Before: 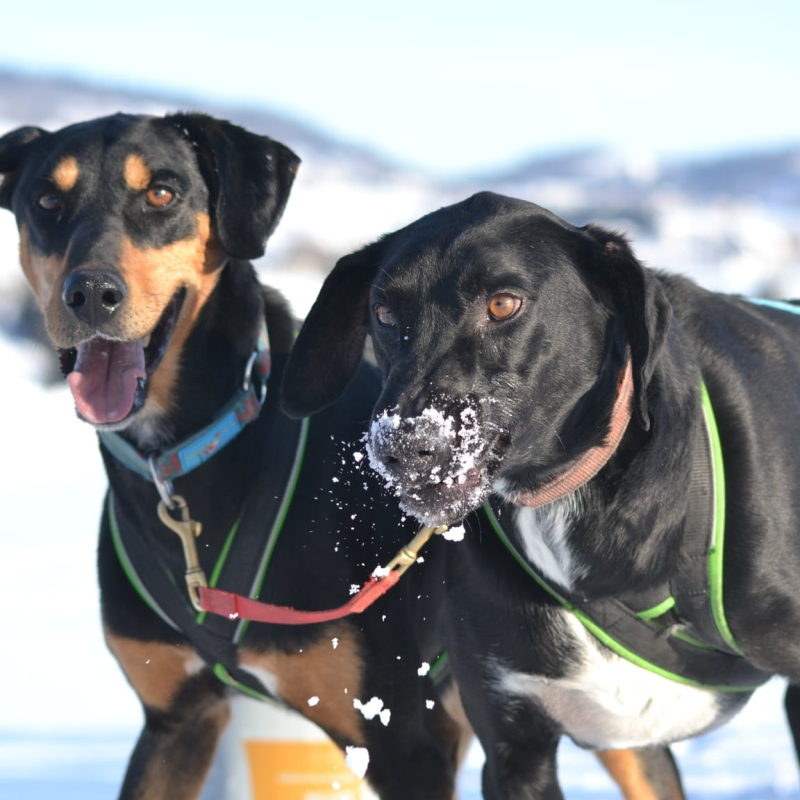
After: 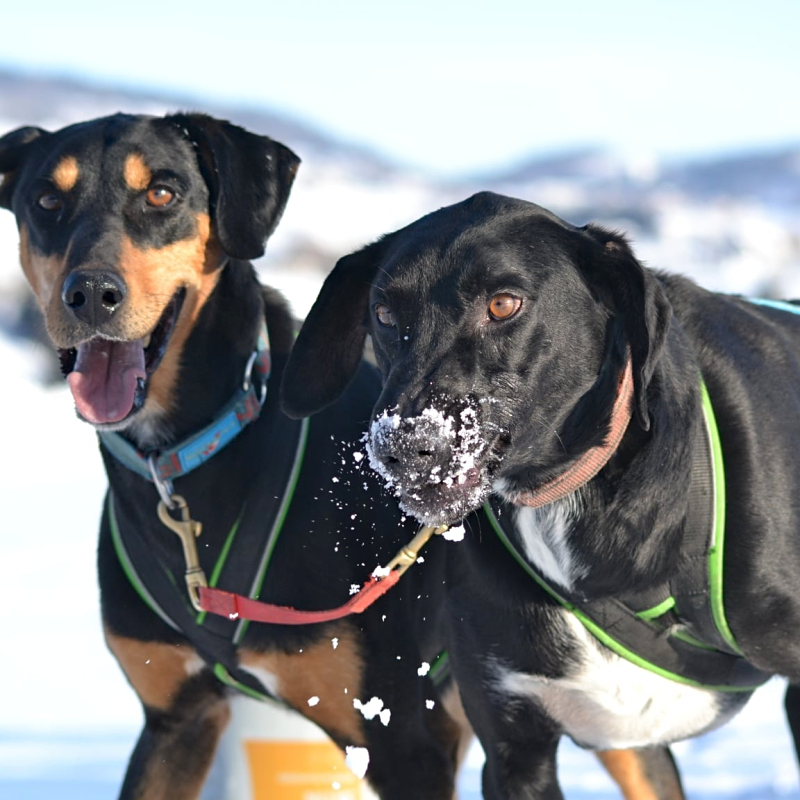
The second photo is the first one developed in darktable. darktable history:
haze removal: compatibility mode true, adaptive false
sharpen: amount 0.203
